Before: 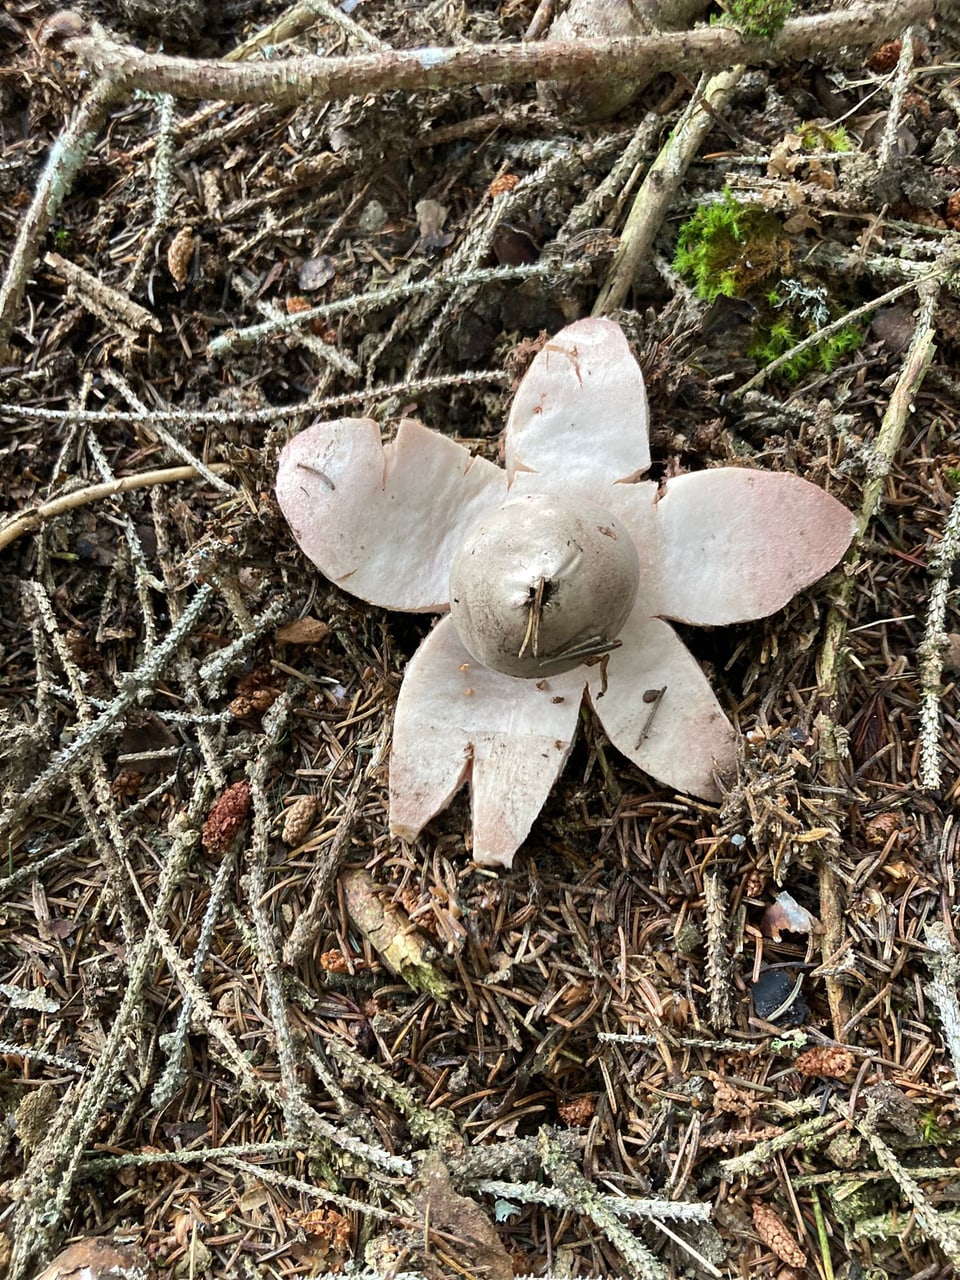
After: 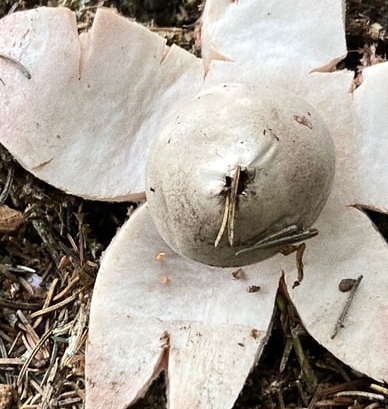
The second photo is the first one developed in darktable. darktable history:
grain: on, module defaults
crop: left 31.751%, top 32.172%, right 27.8%, bottom 35.83%
contrast brightness saturation: contrast 0.15, brightness 0.05
